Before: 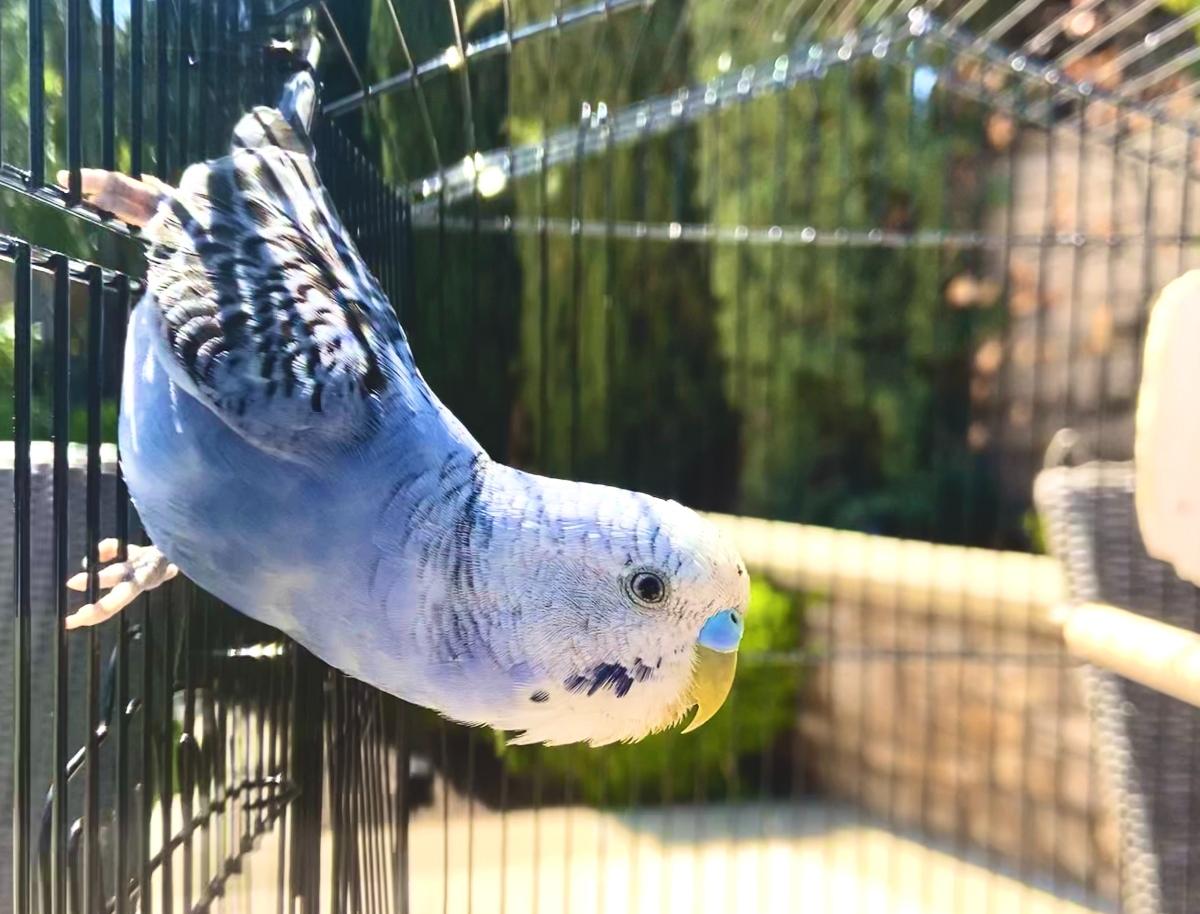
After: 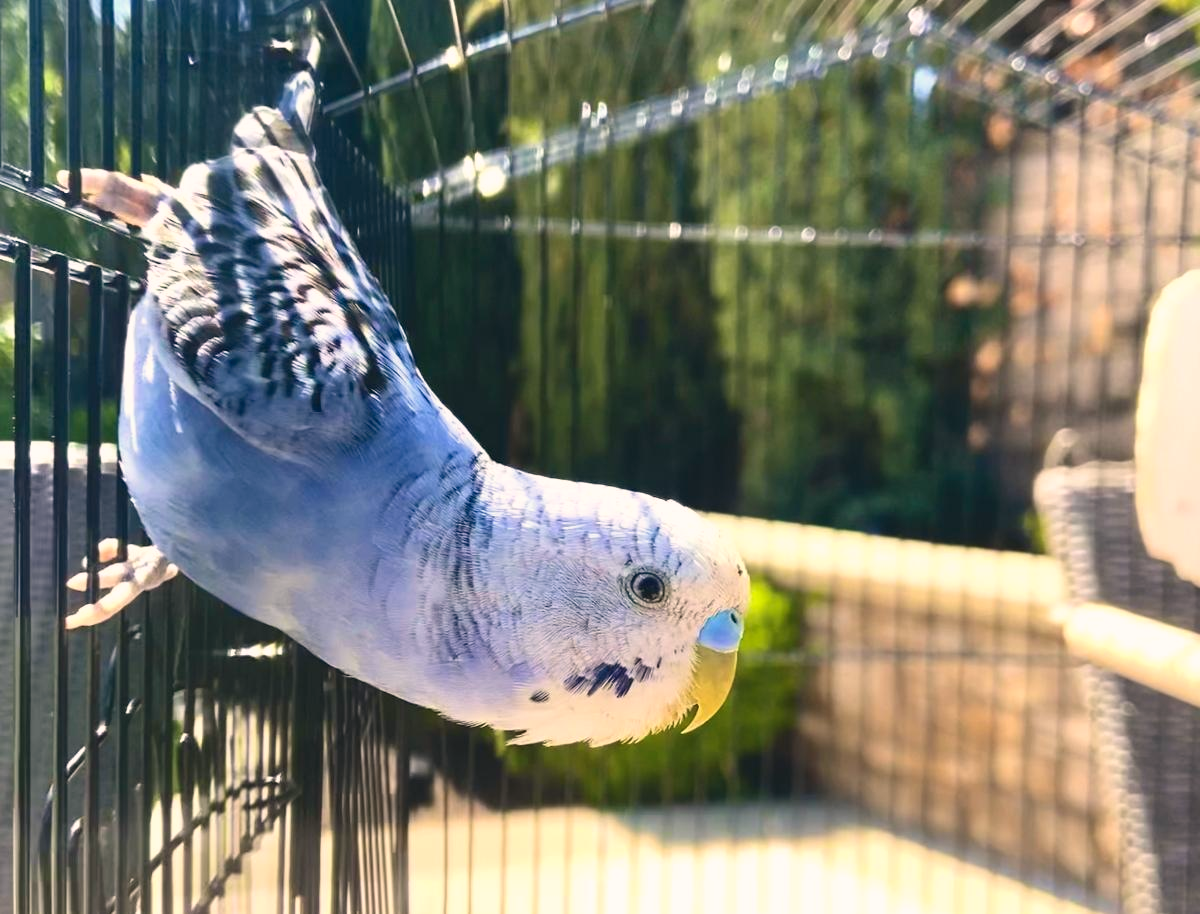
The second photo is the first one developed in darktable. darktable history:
color correction: highlights a* 5.35, highlights b* 5.33, shadows a* -4.54, shadows b* -5.06
